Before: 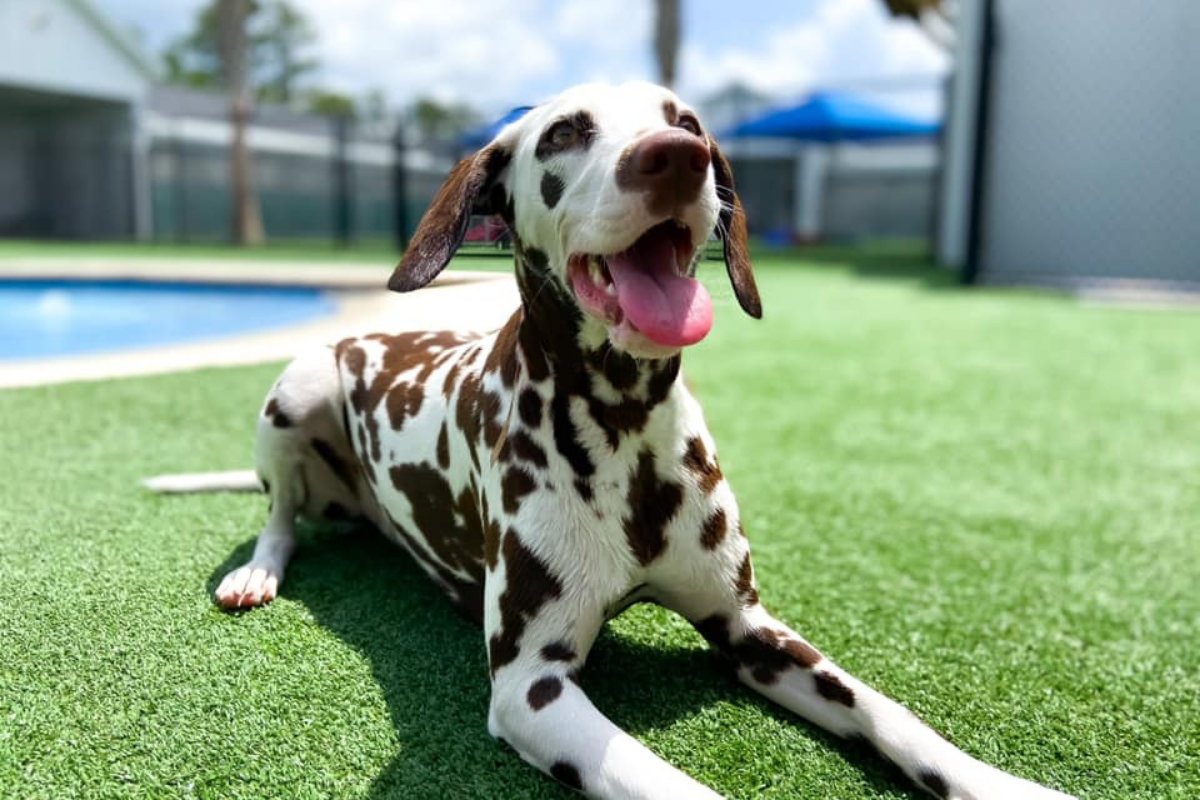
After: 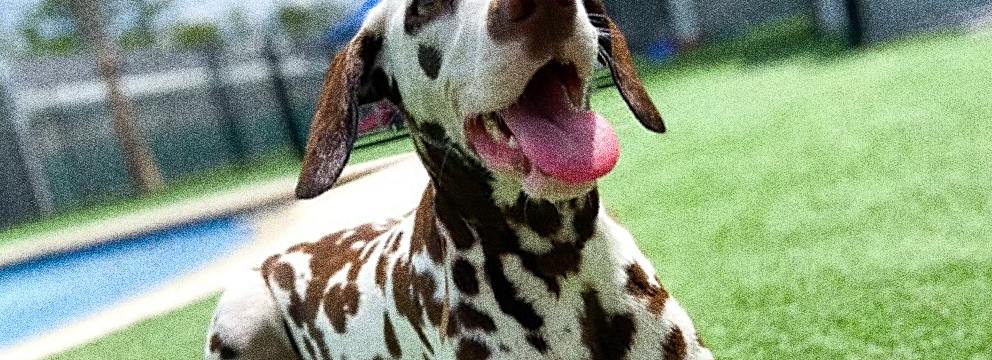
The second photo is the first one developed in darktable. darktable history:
rotate and perspective: rotation -14.8°, crop left 0.1, crop right 0.903, crop top 0.25, crop bottom 0.748
grain: coarseness 30.02 ISO, strength 100%
crop: left 1.509%, top 3.452%, right 7.696%, bottom 28.452%
sharpen: on, module defaults
